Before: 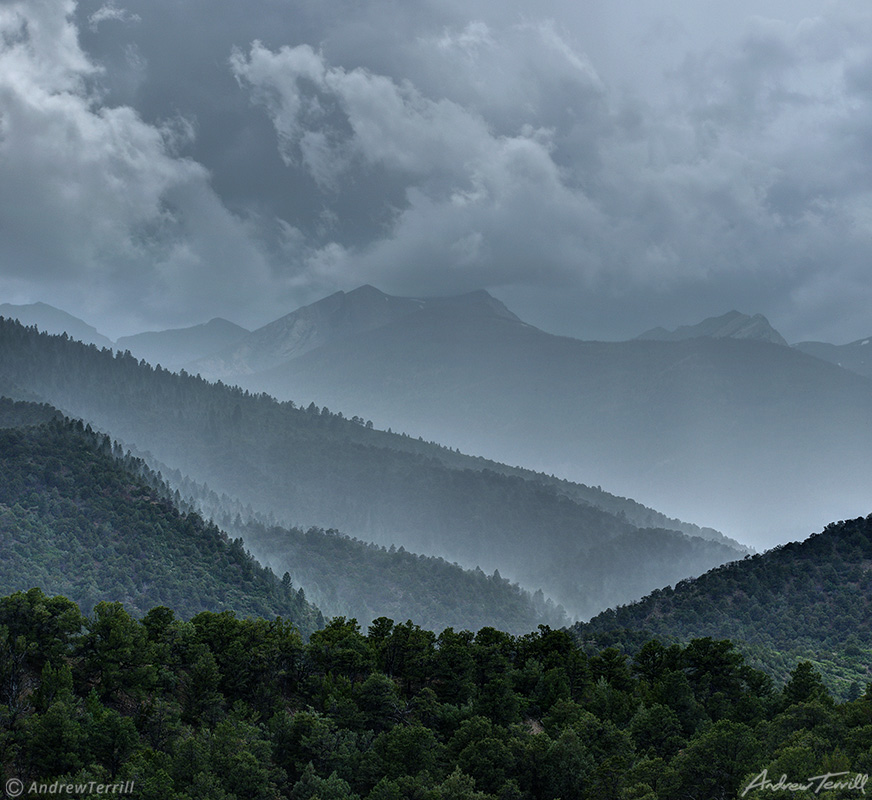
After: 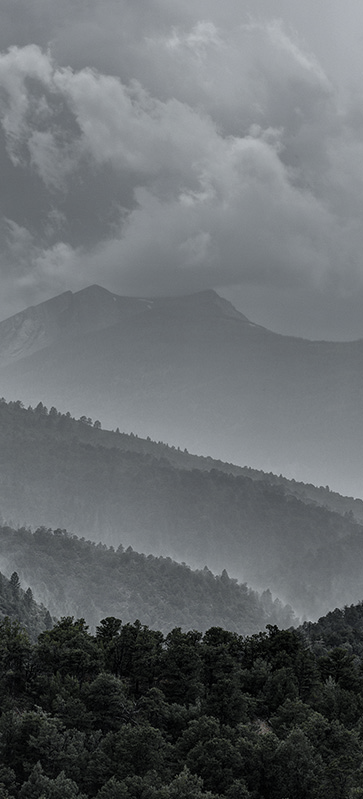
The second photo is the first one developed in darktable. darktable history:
crop: left 31.229%, right 27.105%
color zones: curves: ch0 [(0.004, 0.388) (0.125, 0.392) (0.25, 0.404) (0.375, 0.5) (0.5, 0.5) (0.625, 0.5) (0.75, 0.5) (0.875, 0.5)]; ch1 [(0, 0.5) (0.125, 0.5) (0.25, 0.5) (0.375, 0.124) (0.524, 0.124) (0.645, 0.128) (0.789, 0.132) (0.914, 0.096) (0.998, 0.068)]
